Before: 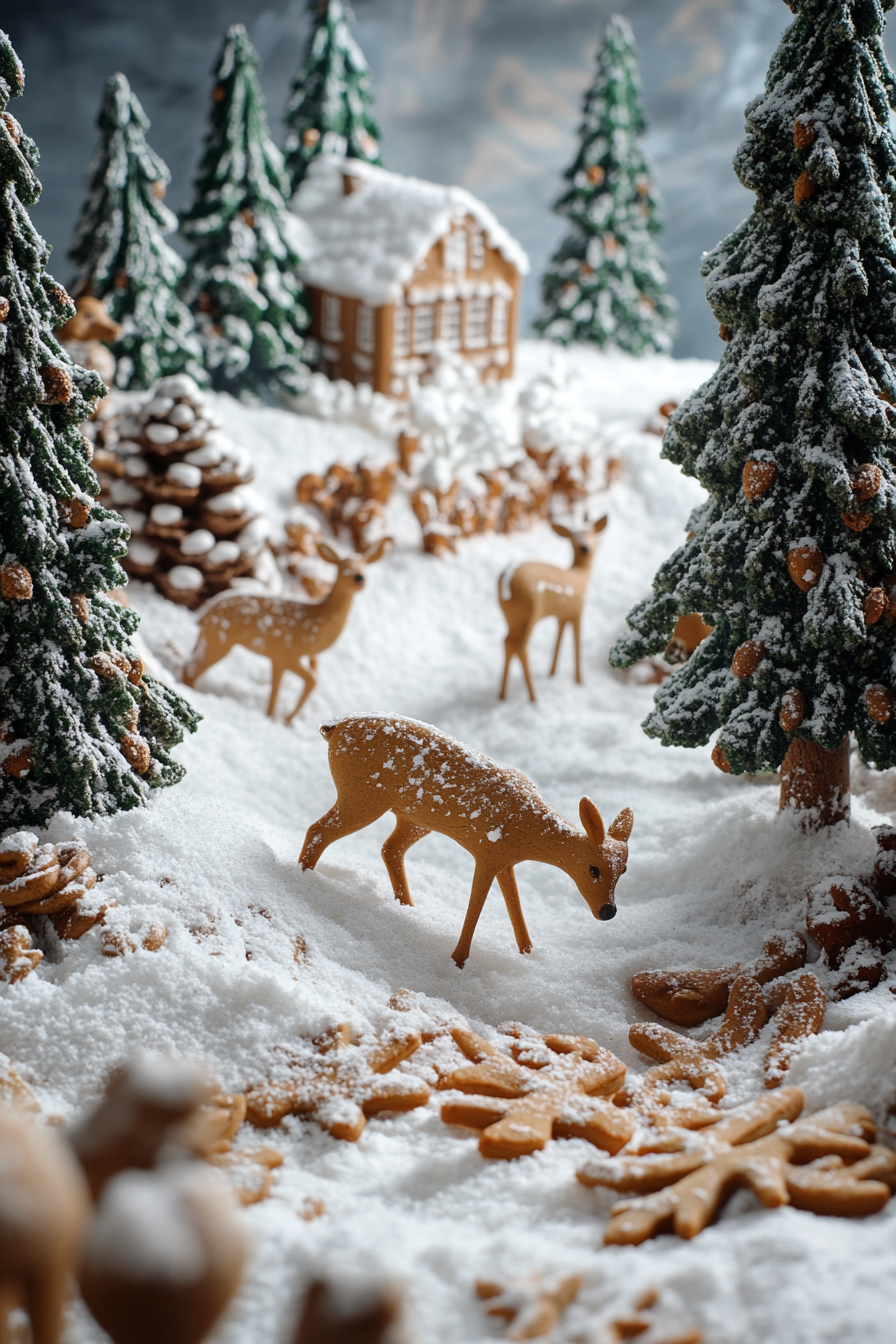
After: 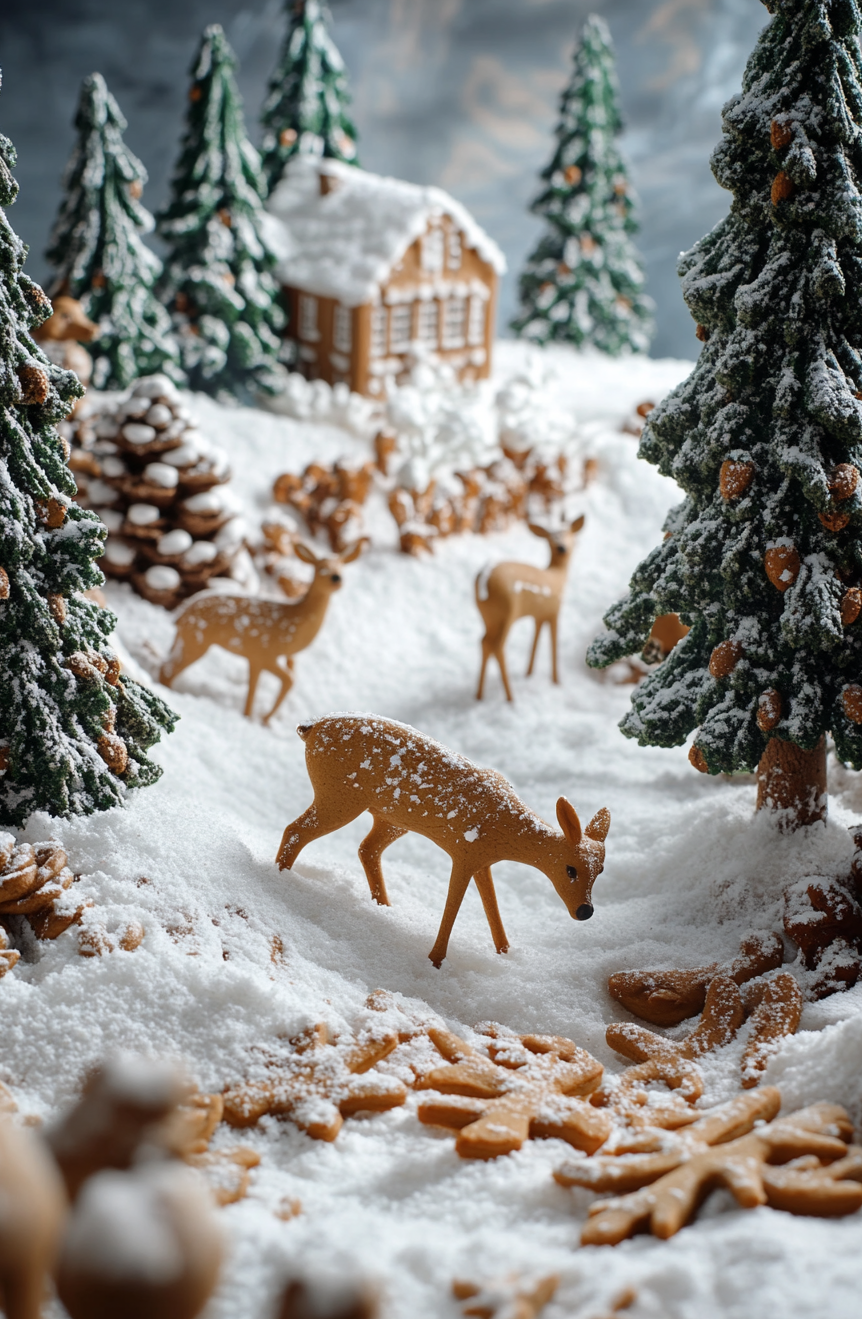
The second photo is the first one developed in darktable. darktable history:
crop and rotate: left 2.597%, right 1.148%, bottom 1.795%
